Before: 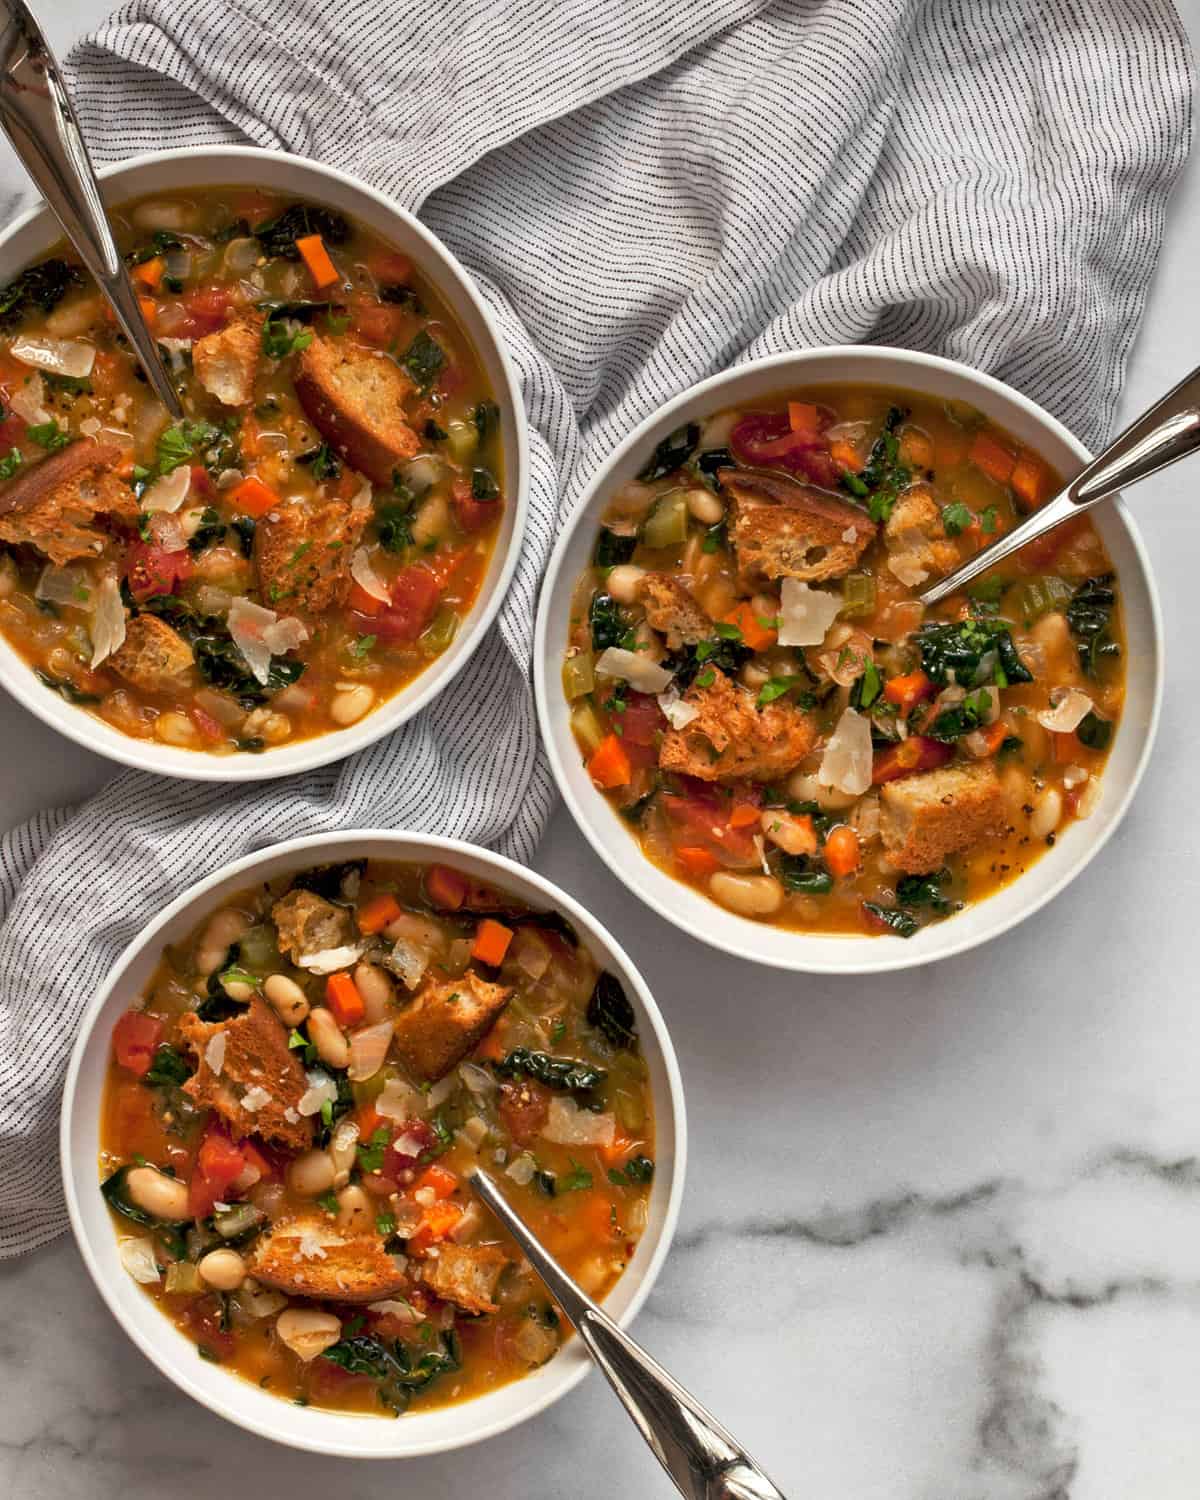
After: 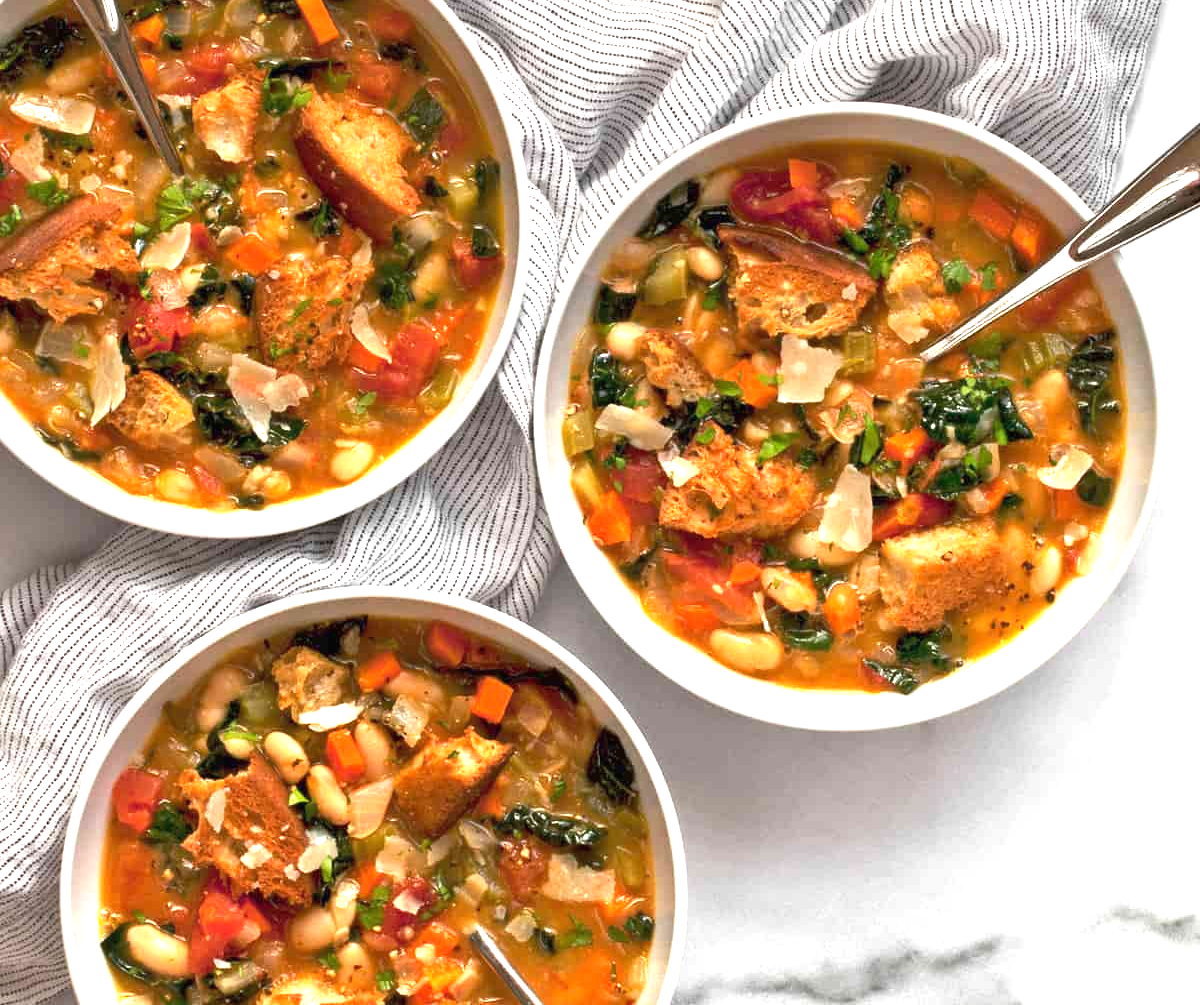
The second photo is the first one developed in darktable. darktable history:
crop: top 16.244%, bottom 16.714%
shadows and highlights: shadows 42.9, highlights 7.9
exposure: black level correction 0, exposure 1.101 EV, compensate highlight preservation false
